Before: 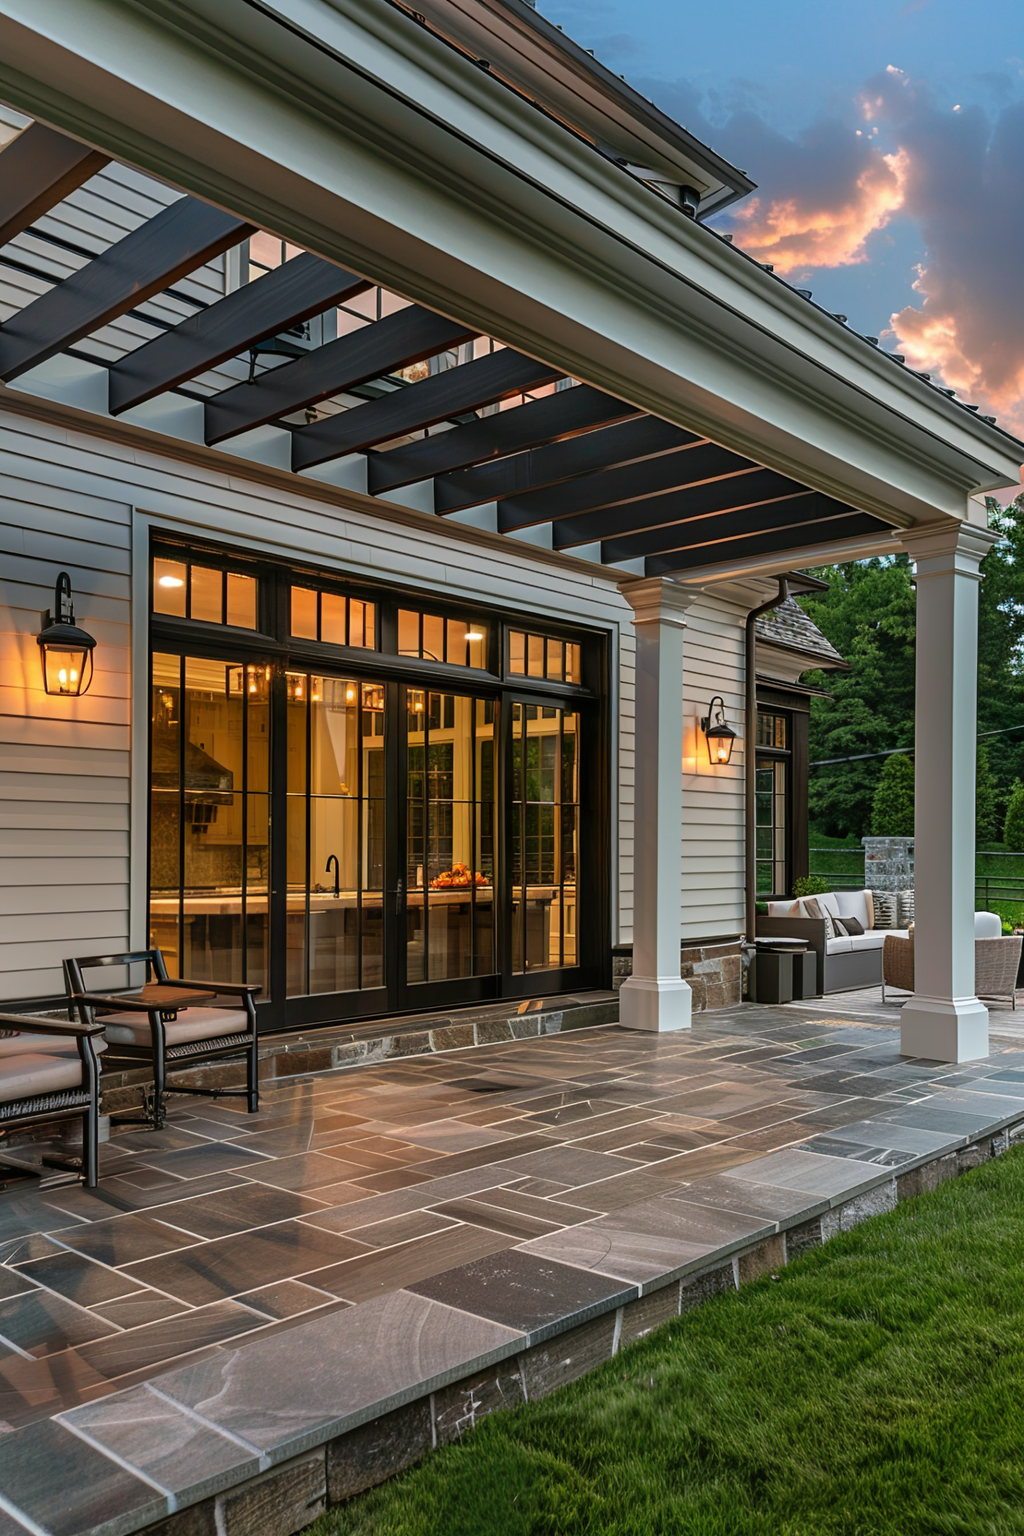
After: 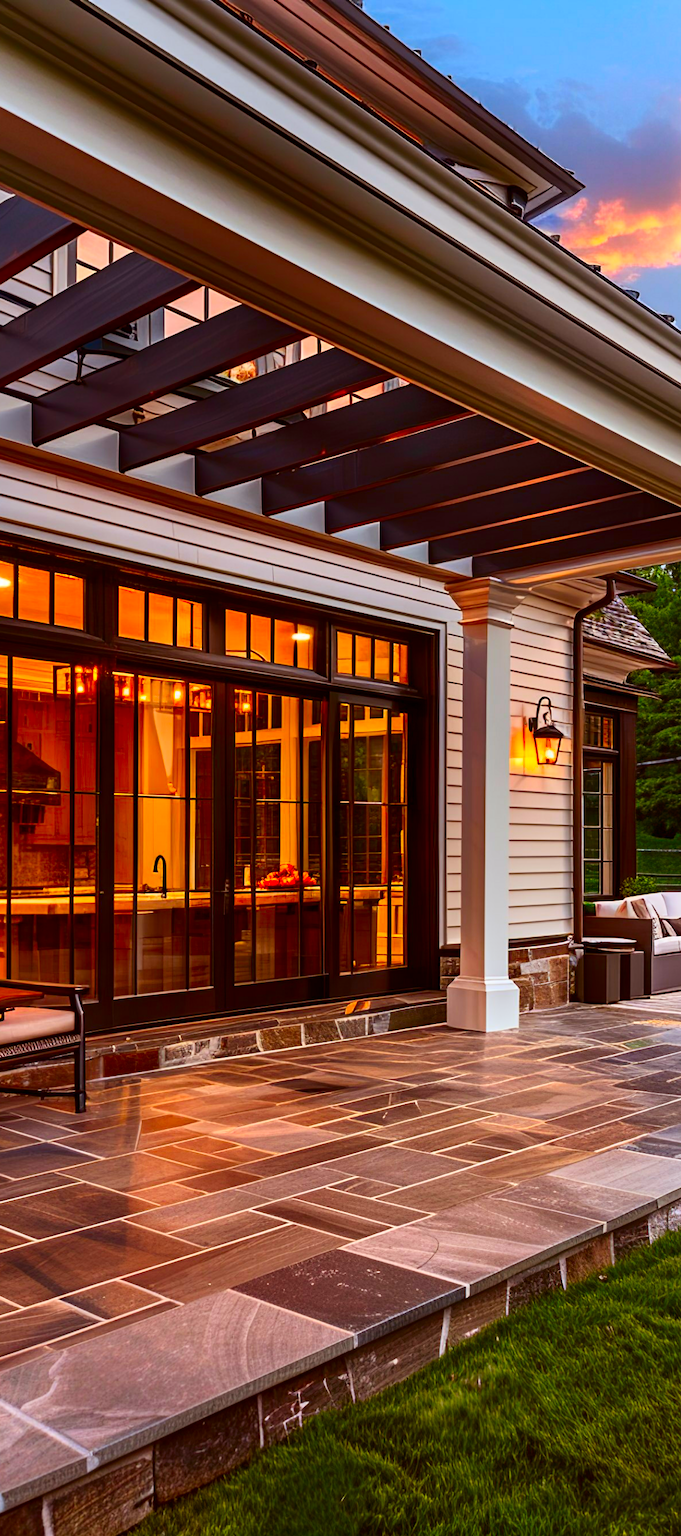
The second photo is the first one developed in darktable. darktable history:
rgb levels: mode RGB, independent channels, levels [[0, 0.474, 1], [0, 0.5, 1], [0, 0.5, 1]]
crop: left 16.899%, right 16.556%
contrast brightness saturation: contrast 0.26, brightness 0.02, saturation 0.87
